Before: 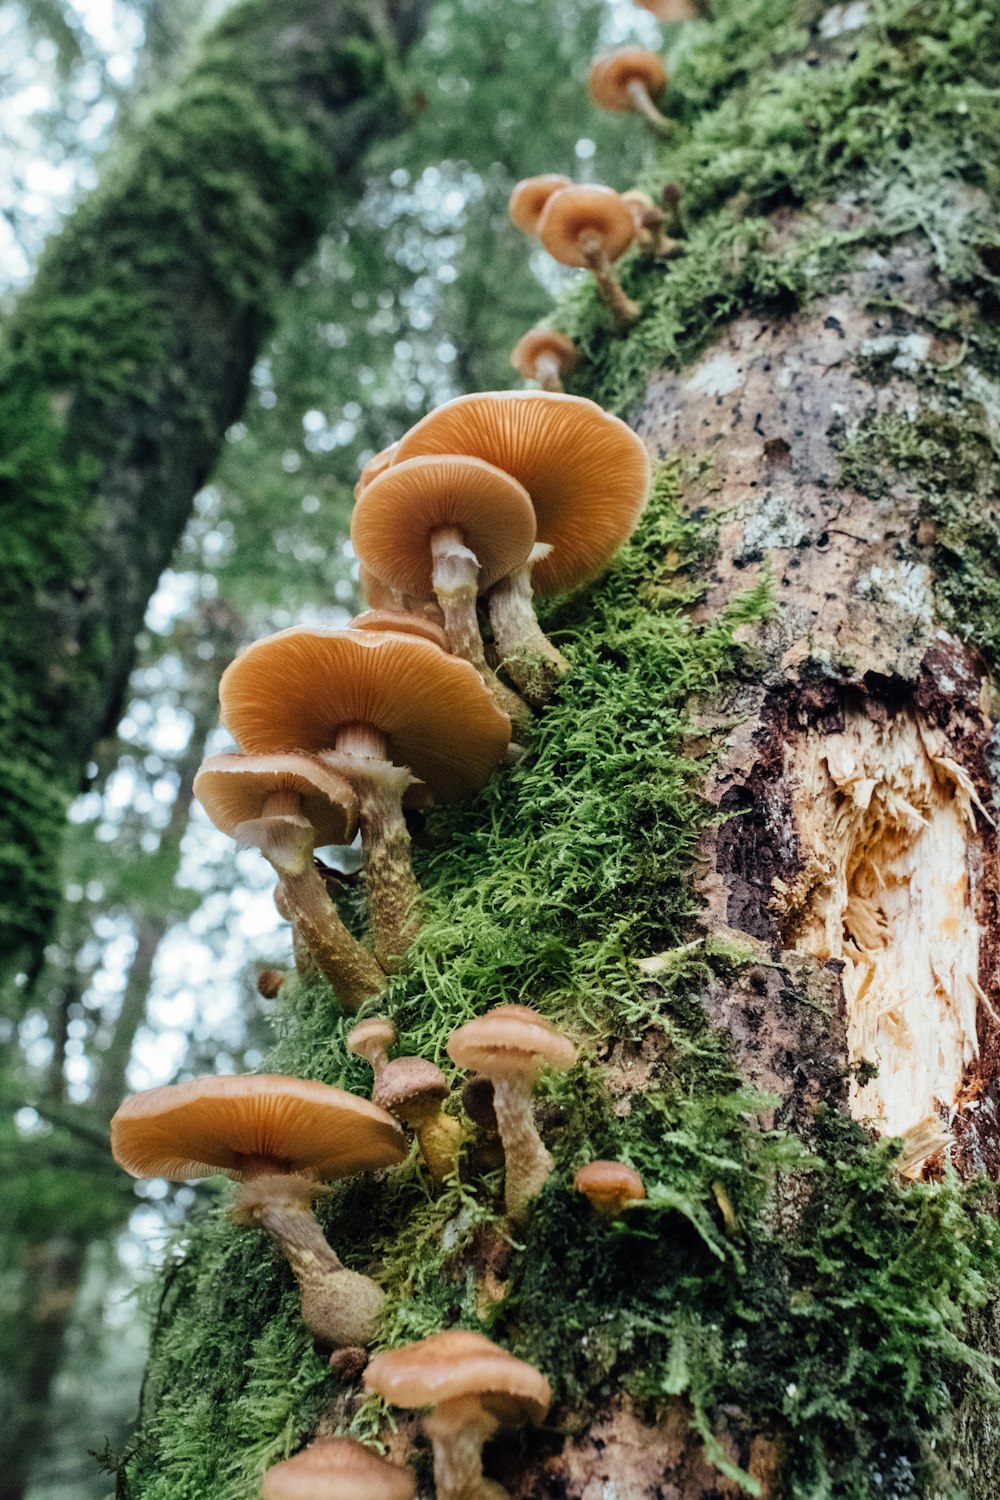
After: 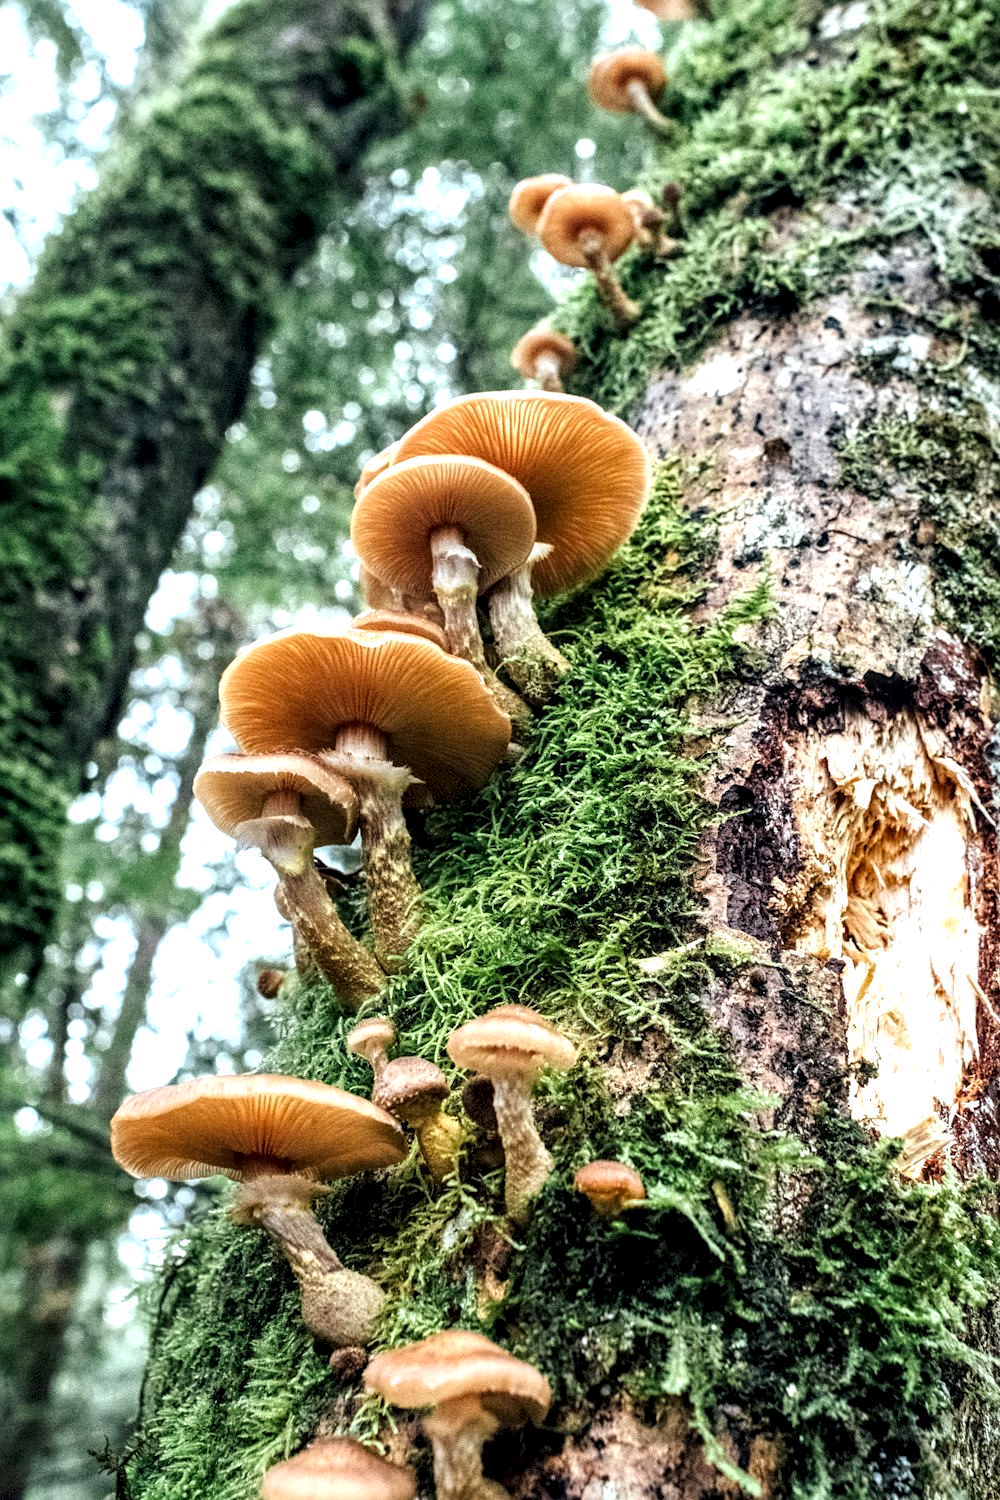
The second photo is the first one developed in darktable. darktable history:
exposure: exposure 0.604 EV, compensate exposure bias true, compensate highlight preservation false
local contrast: detail 160%
sharpen: amount 0.201
